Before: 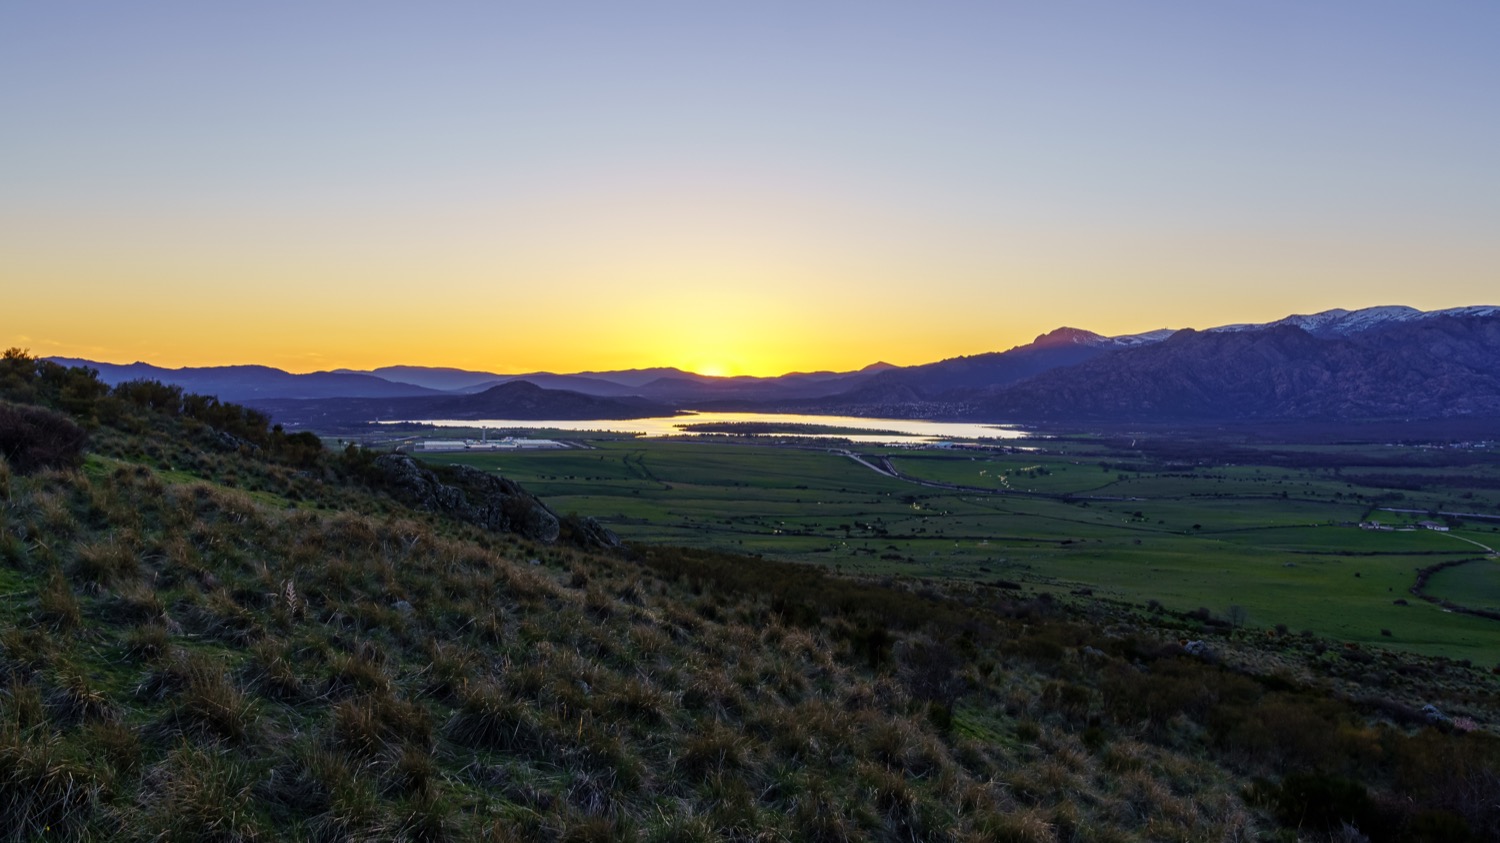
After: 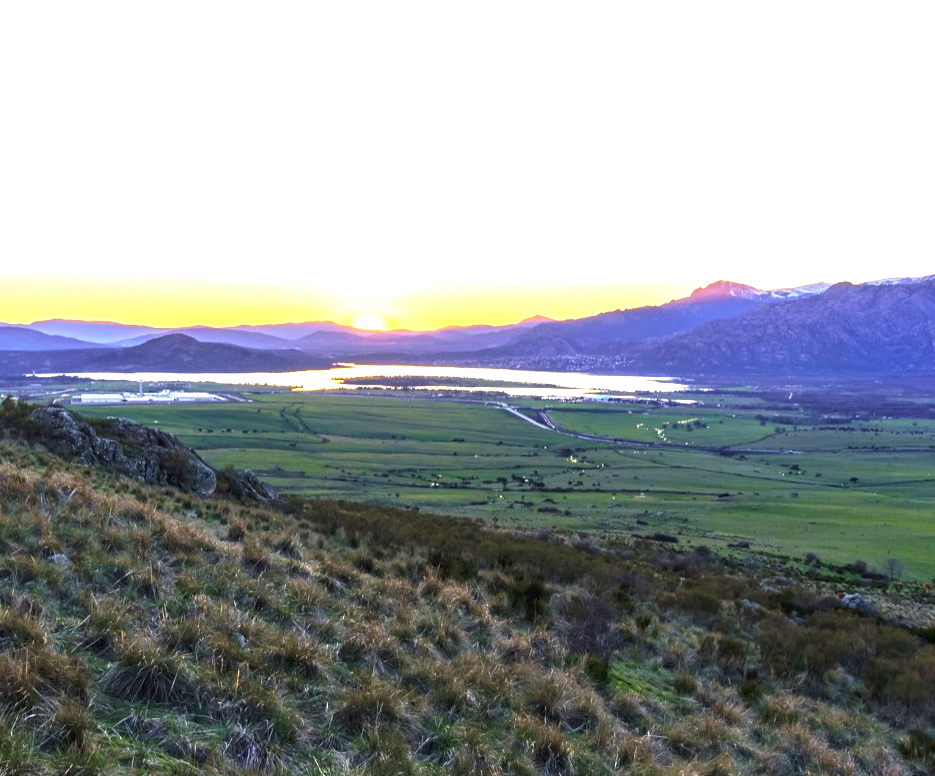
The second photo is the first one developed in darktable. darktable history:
crop and rotate: left 22.918%, top 5.629%, right 14.711%, bottom 2.247%
exposure: black level correction 0, exposure 1.45 EV, compensate exposure bias true, compensate highlight preservation false
